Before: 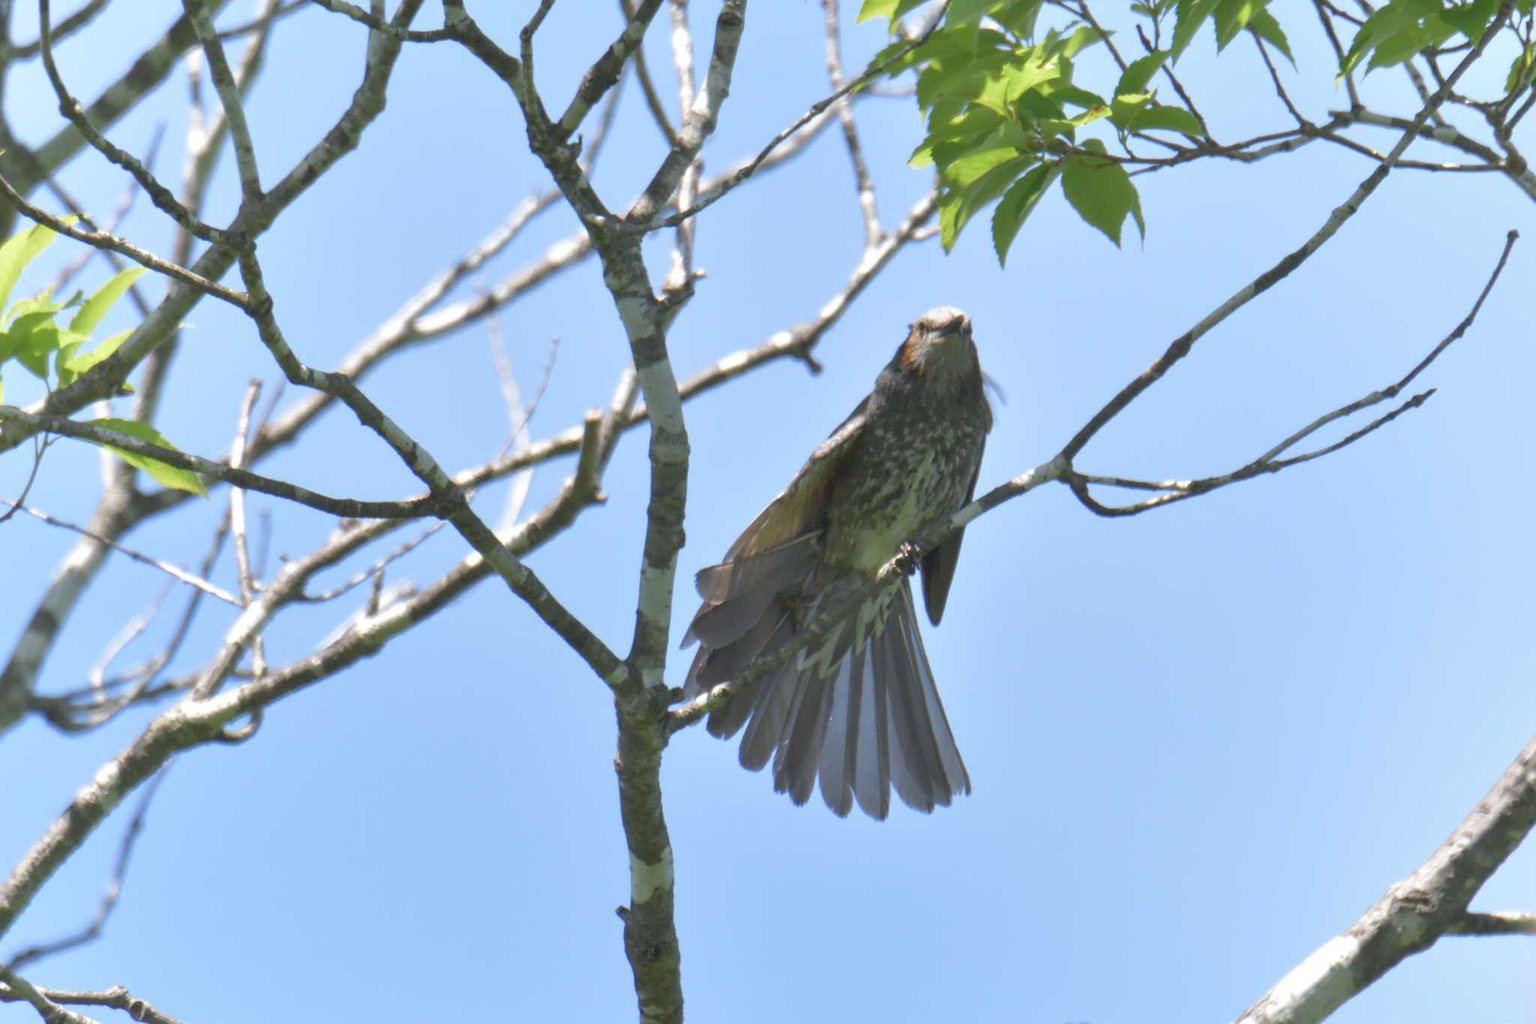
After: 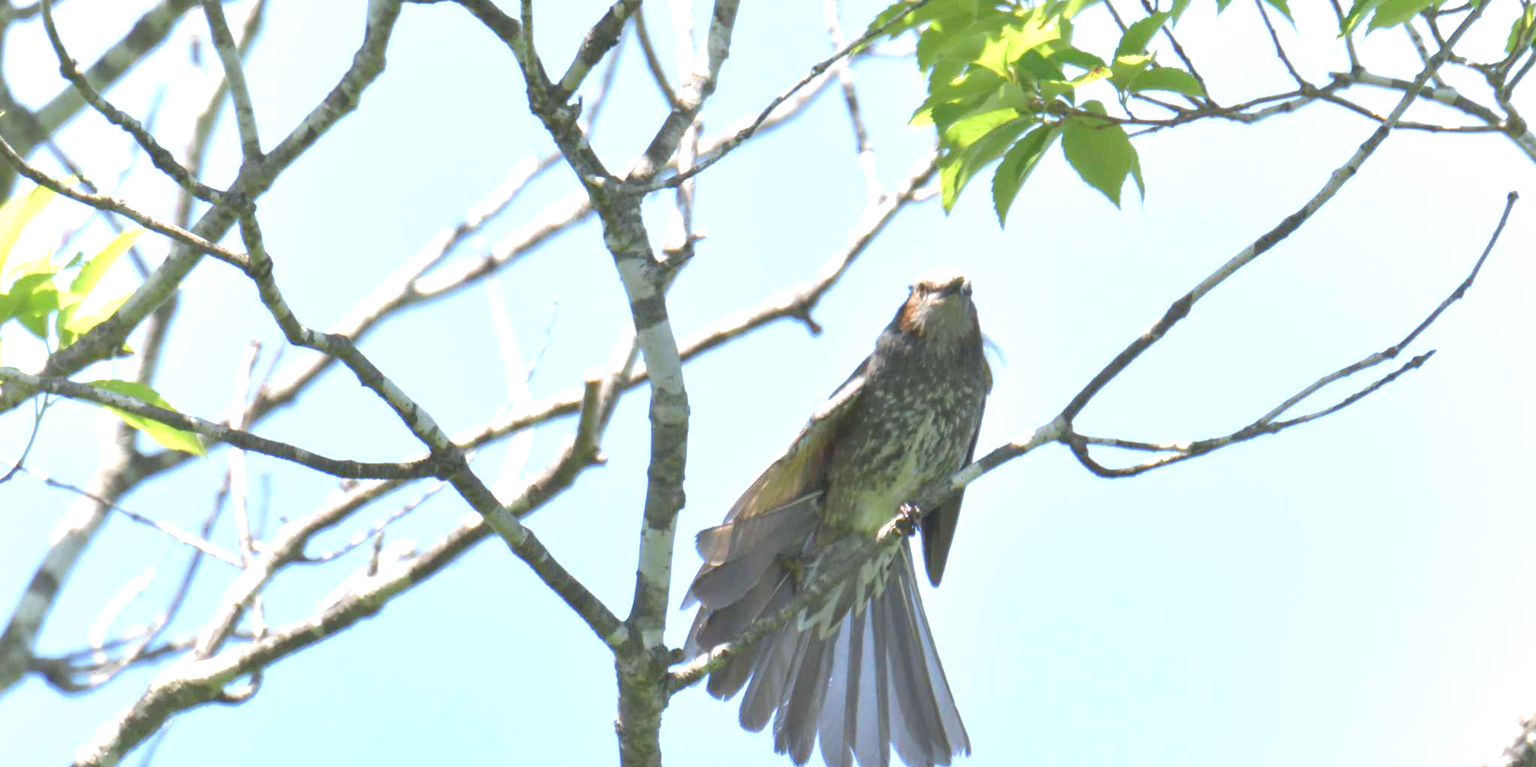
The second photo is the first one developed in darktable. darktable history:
crop: top 3.857%, bottom 21.132%
exposure: exposure 0.95 EV, compensate highlight preservation false
